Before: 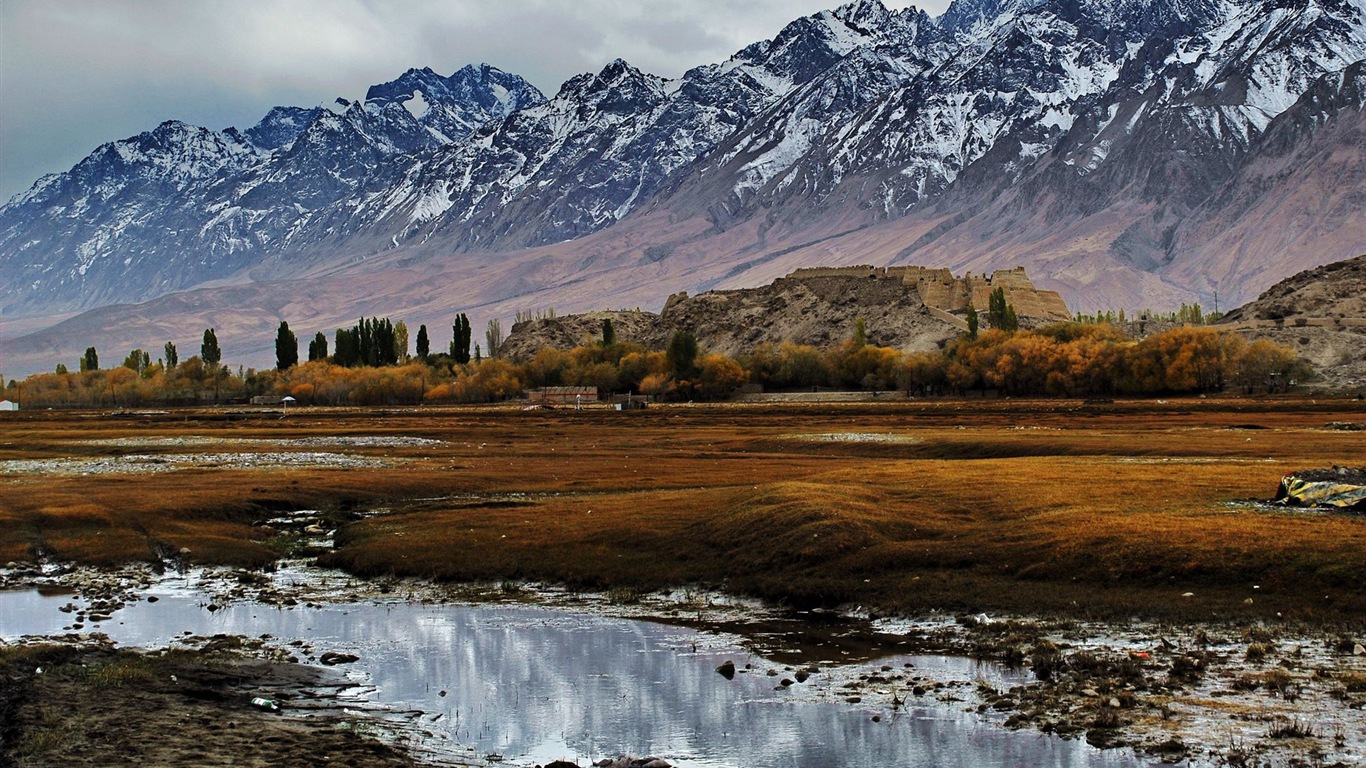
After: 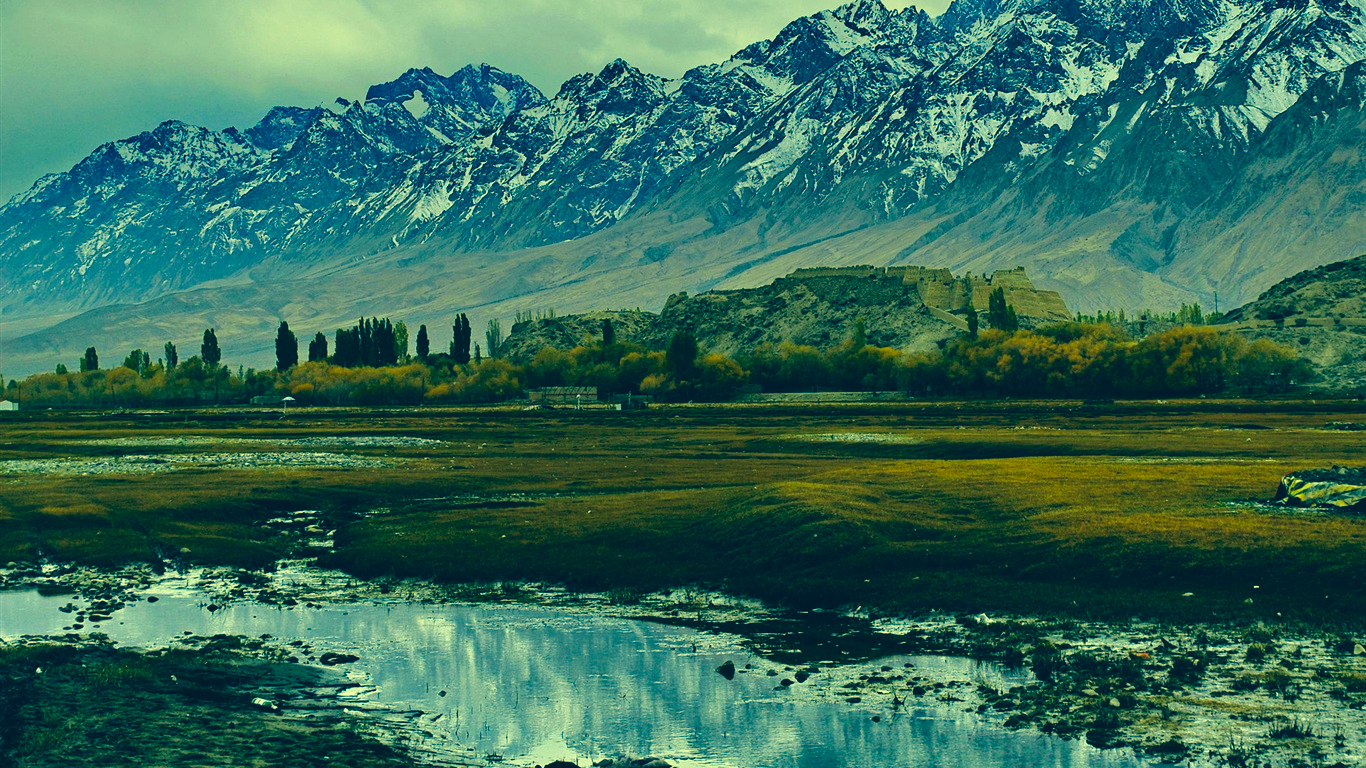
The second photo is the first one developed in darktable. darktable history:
color correction: highlights a* -15.68, highlights b* 39.73, shadows a* -39.98, shadows b* -26.44
